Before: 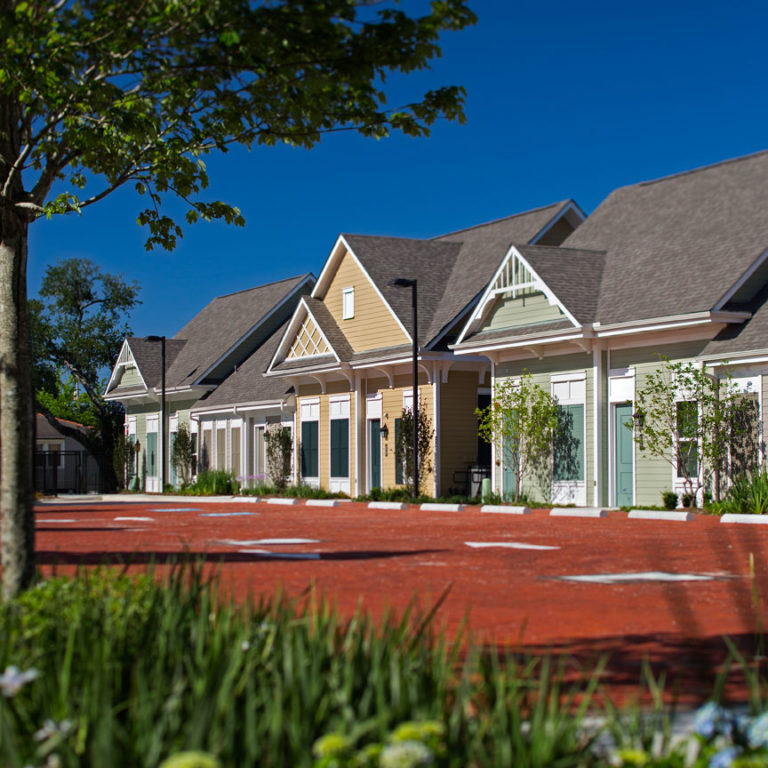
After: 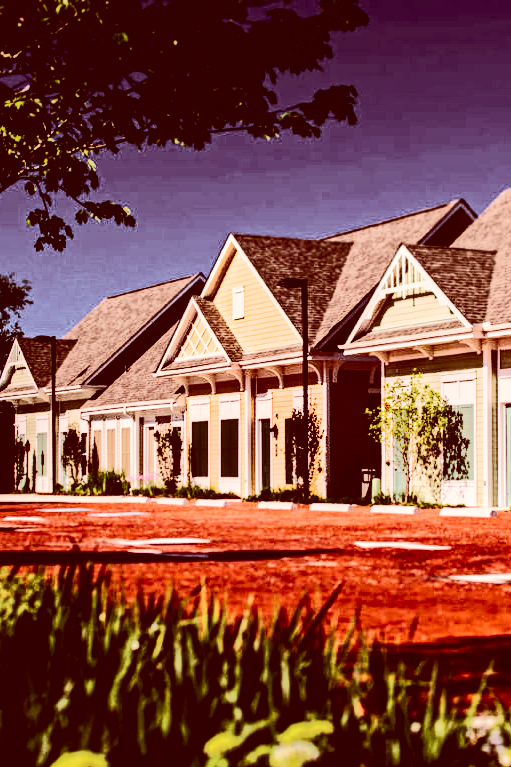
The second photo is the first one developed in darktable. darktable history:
exposure: exposure 0.775 EV, compensate exposure bias true, compensate highlight preservation false
color correction: highlights a* 9.35, highlights b* 9, shadows a* 39.42, shadows b* 39.65, saturation 0.777
color balance rgb: power › chroma 0.293%, power › hue 21.94°, perceptual saturation grading › global saturation 19.985%, global vibrance 30.25%, contrast 9.865%
local contrast: on, module defaults
tone curve: curves: ch0 [(0, 0) (0.003, 0.006) (0.011, 0.006) (0.025, 0.008) (0.044, 0.014) (0.069, 0.02) (0.1, 0.025) (0.136, 0.037) (0.177, 0.053) (0.224, 0.086) (0.277, 0.13) (0.335, 0.189) (0.399, 0.253) (0.468, 0.375) (0.543, 0.521) (0.623, 0.671) (0.709, 0.789) (0.801, 0.841) (0.898, 0.889) (1, 1)], color space Lab, independent channels, preserve colors none
crop and rotate: left 14.391%, right 18.96%
filmic rgb: black relative exposure -5.1 EV, white relative exposure 3.51 EV, threshold 3.01 EV, hardness 3.18, contrast 1.301, highlights saturation mix -49.13%, enable highlight reconstruction true
contrast brightness saturation: contrast 0.283
